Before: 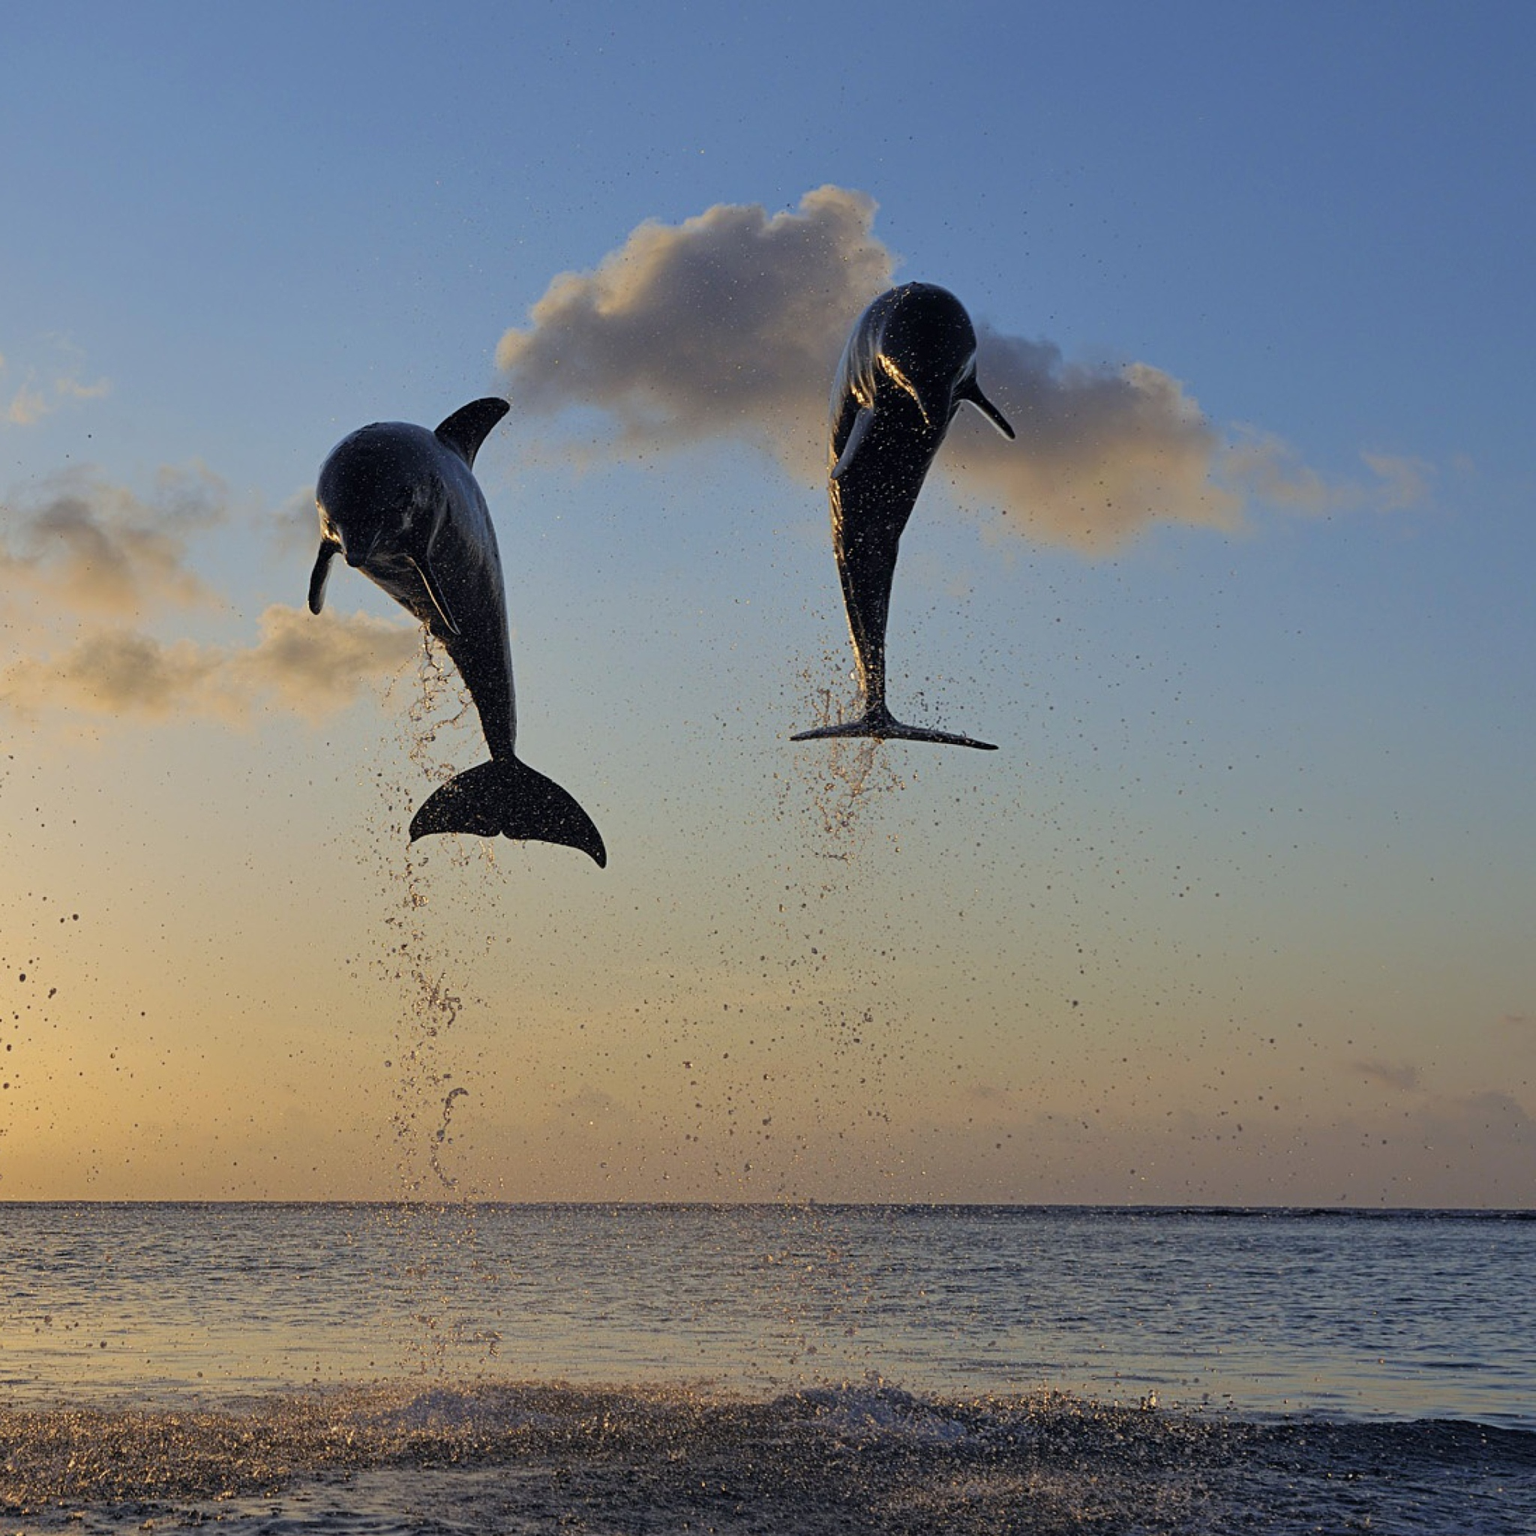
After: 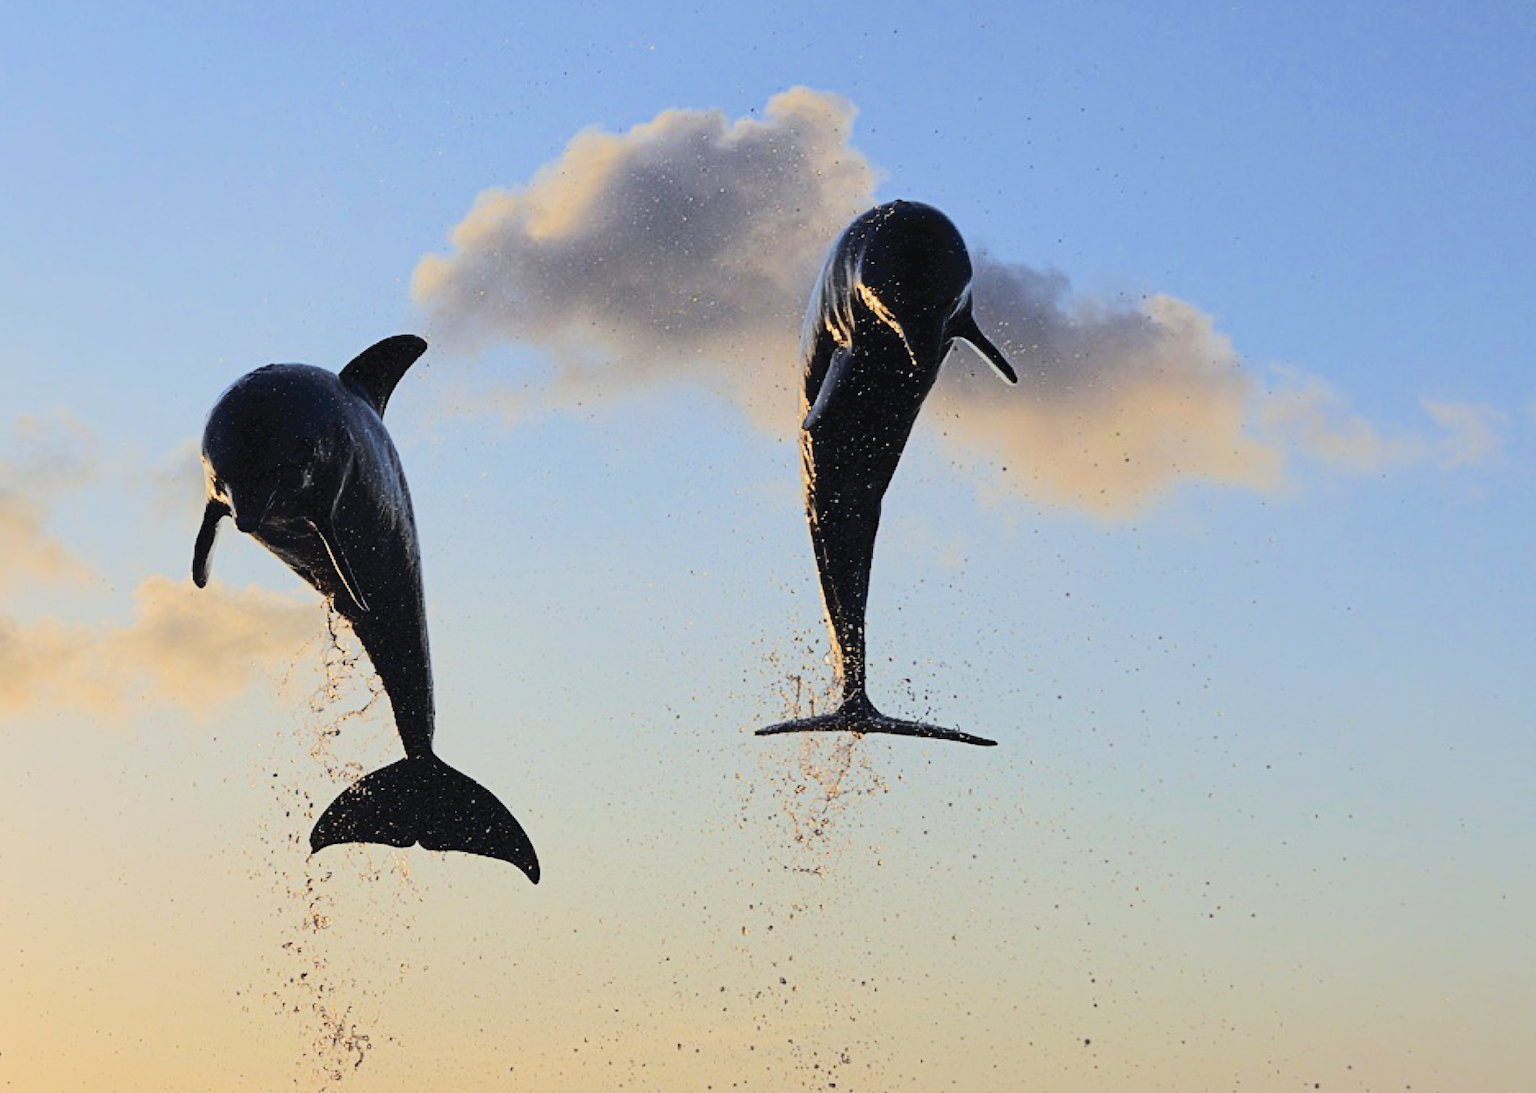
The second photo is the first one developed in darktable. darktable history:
filmic rgb: black relative exposure -7.65 EV, white relative exposure 4.56 EV, hardness 3.61, color science v6 (2022)
crop and rotate: left 9.388%, top 7.242%, right 4.942%, bottom 31.727%
tone curve: curves: ch0 [(0, 0) (0.003, 0.062) (0.011, 0.07) (0.025, 0.083) (0.044, 0.094) (0.069, 0.105) (0.1, 0.117) (0.136, 0.136) (0.177, 0.164) (0.224, 0.201) (0.277, 0.256) (0.335, 0.335) (0.399, 0.424) (0.468, 0.529) (0.543, 0.641) (0.623, 0.725) (0.709, 0.787) (0.801, 0.849) (0.898, 0.917) (1, 1)], color space Lab, linked channels, preserve colors none
tone equalizer: -8 EV -0.788 EV, -7 EV -0.688 EV, -6 EV -0.62 EV, -5 EV -0.421 EV, -3 EV 0.401 EV, -2 EV 0.6 EV, -1 EV 0.682 EV, +0 EV 0.761 EV
exposure: exposure -0.043 EV, compensate exposure bias true, compensate highlight preservation false
contrast brightness saturation: saturation -0.095
